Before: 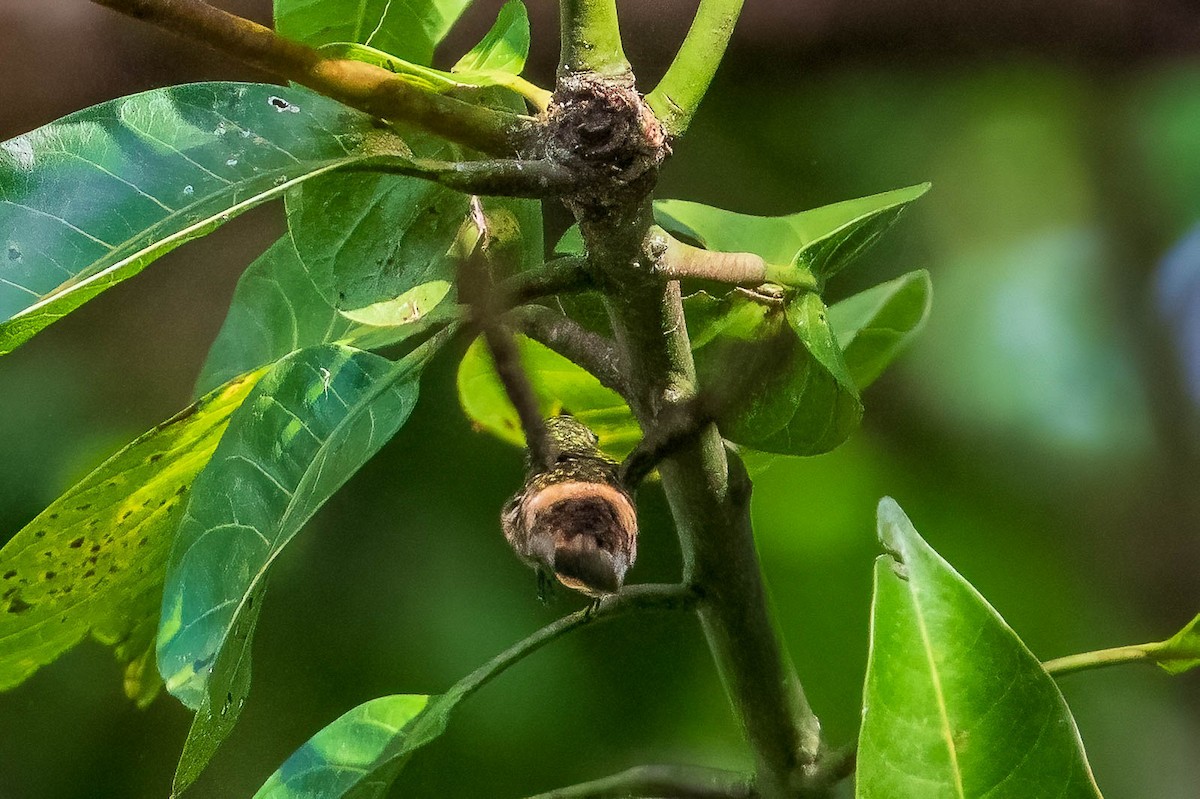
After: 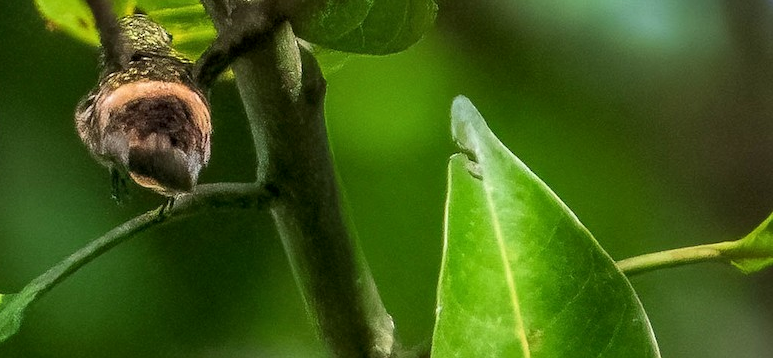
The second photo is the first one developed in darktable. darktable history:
local contrast: highlights 100%, shadows 100%, detail 120%, midtone range 0.2
crop and rotate: left 35.509%, top 50.238%, bottom 4.934%
